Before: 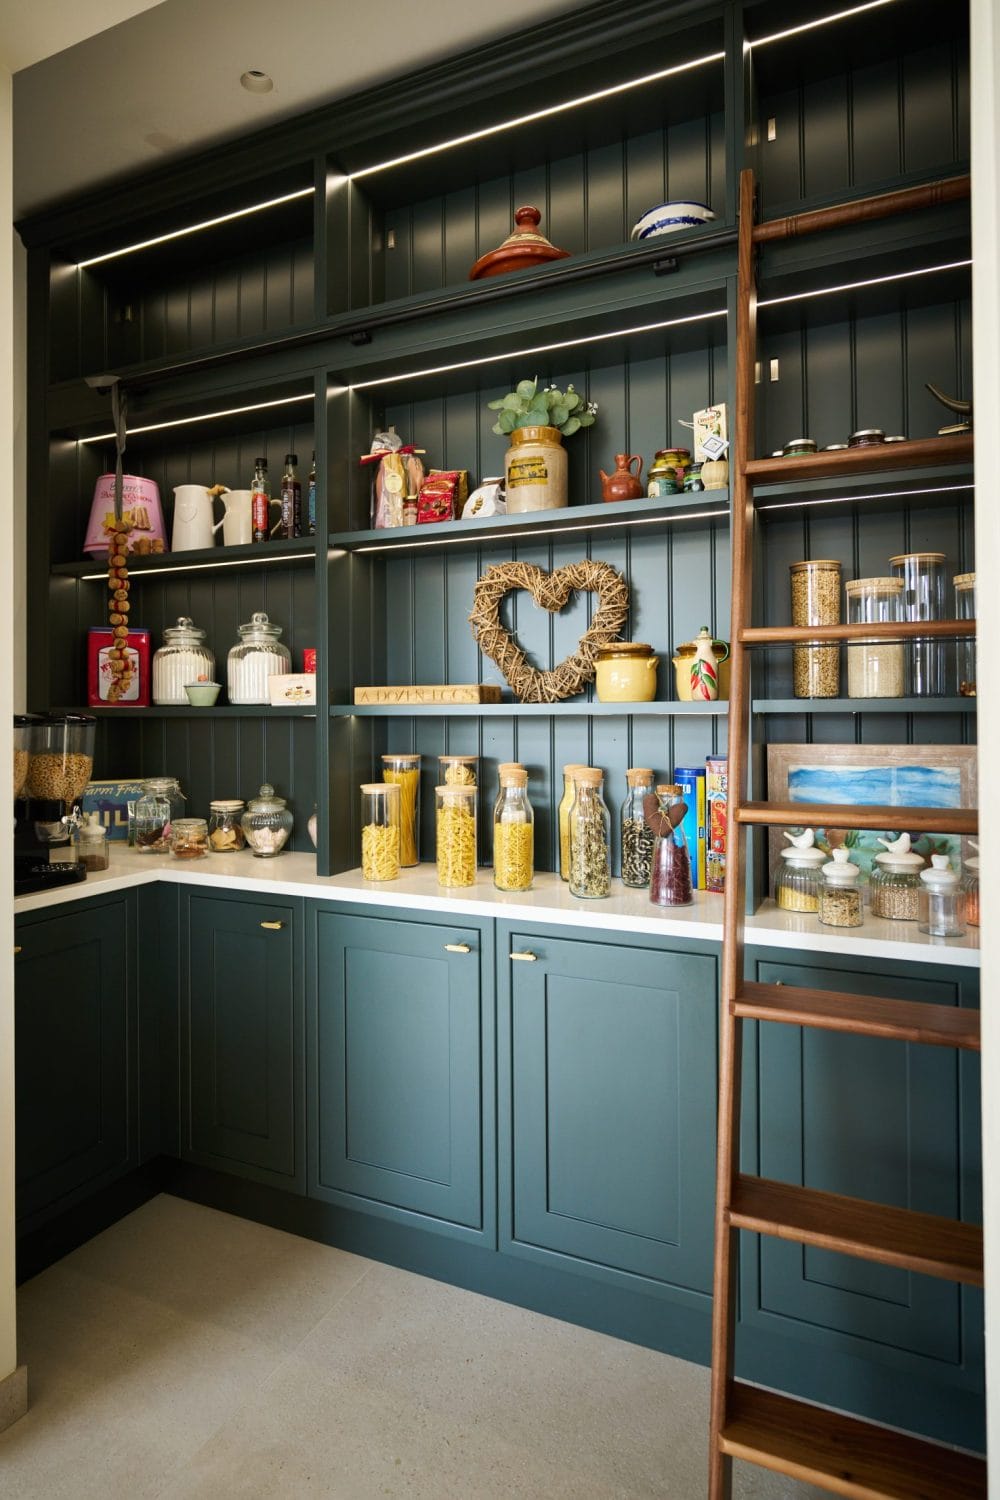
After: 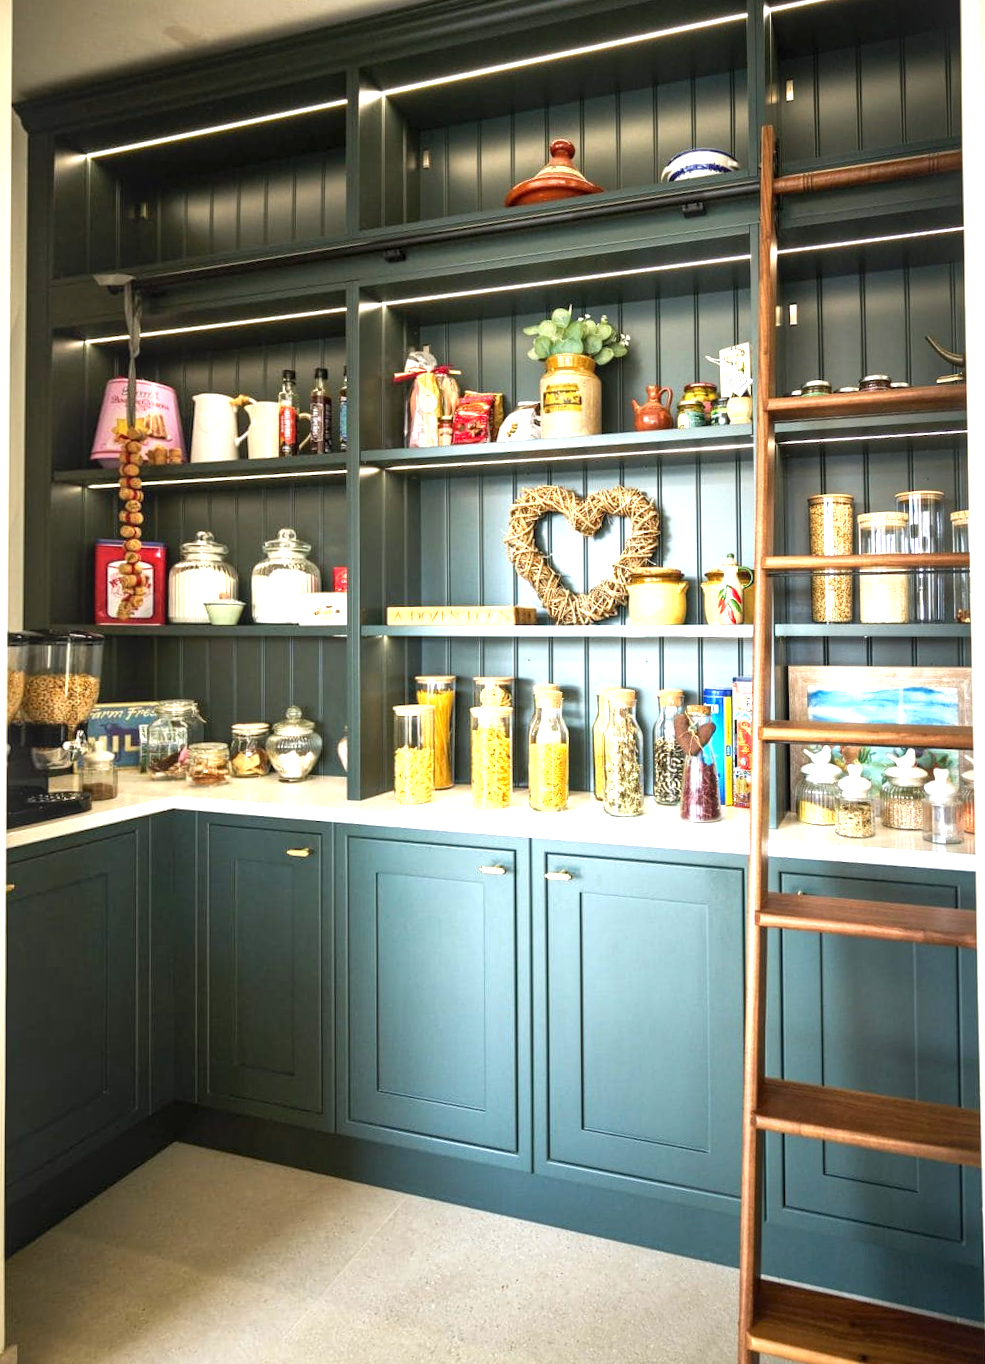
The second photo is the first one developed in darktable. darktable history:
local contrast: on, module defaults
exposure: black level correction 0, exposure 1.2 EV, compensate exposure bias true, compensate highlight preservation false
rotate and perspective: rotation -0.013°, lens shift (vertical) -0.027, lens shift (horizontal) 0.178, crop left 0.016, crop right 0.989, crop top 0.082, crop bottom 0.918
